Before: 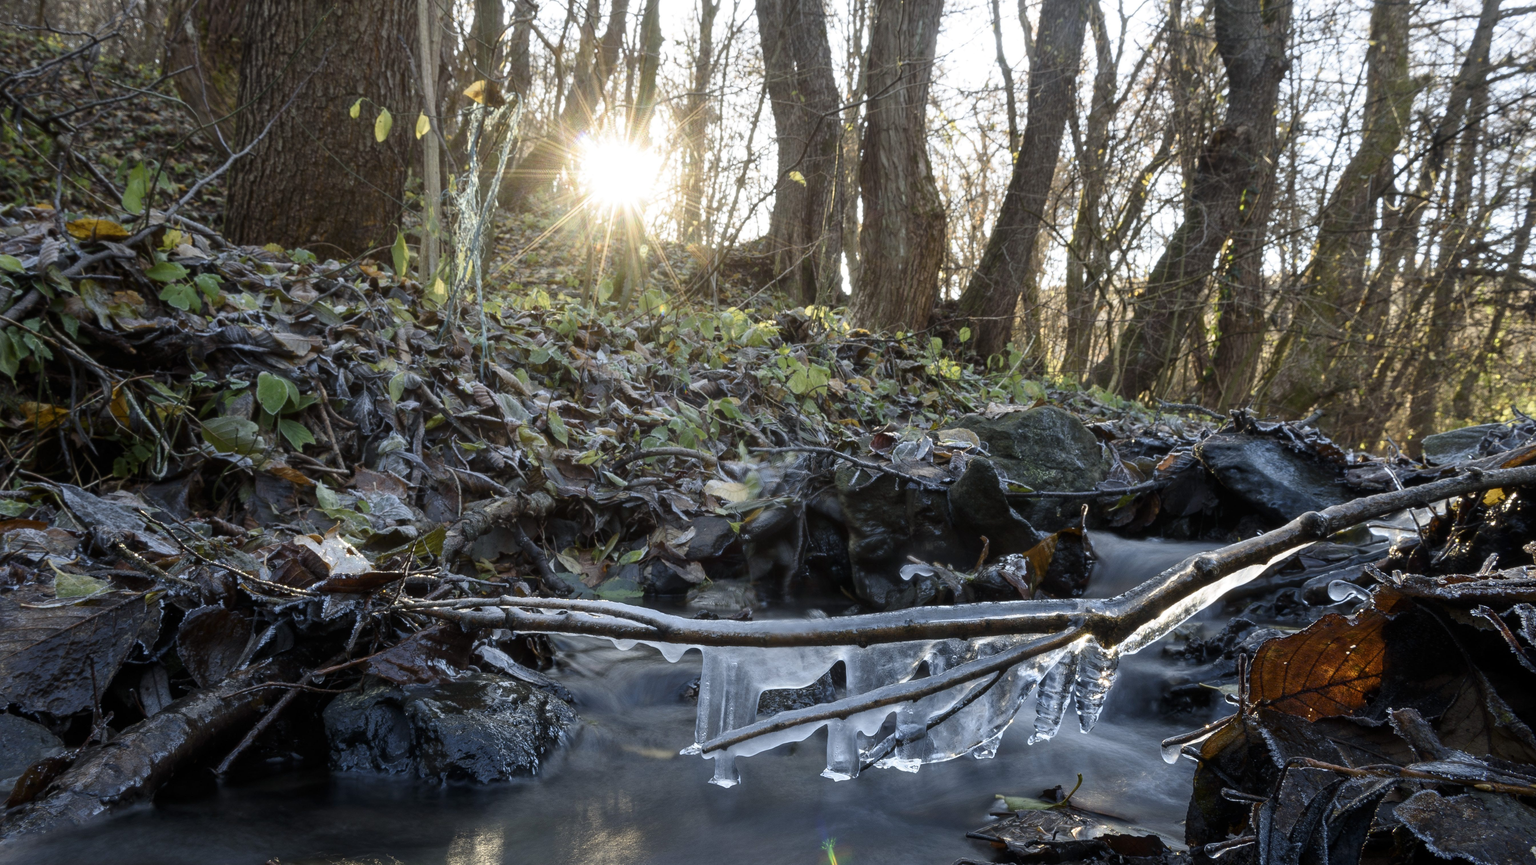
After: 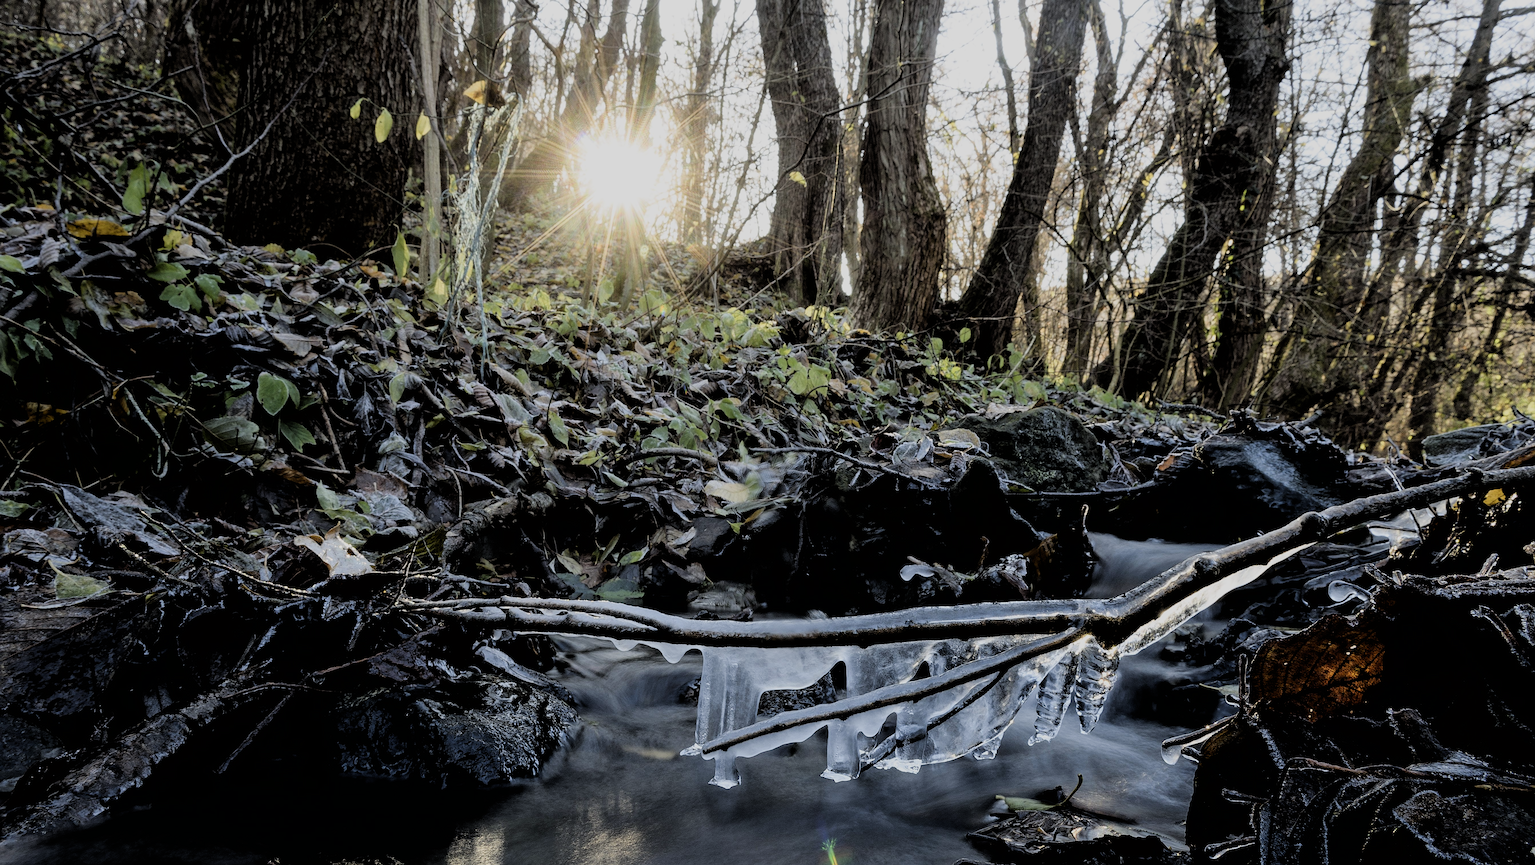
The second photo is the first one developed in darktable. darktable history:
sharpen: on, module defaults
filmic rgb: black relative exposure -2.86 EV, white relative exposure 4.56 EV, hardness 1.69, contrast 1.256
